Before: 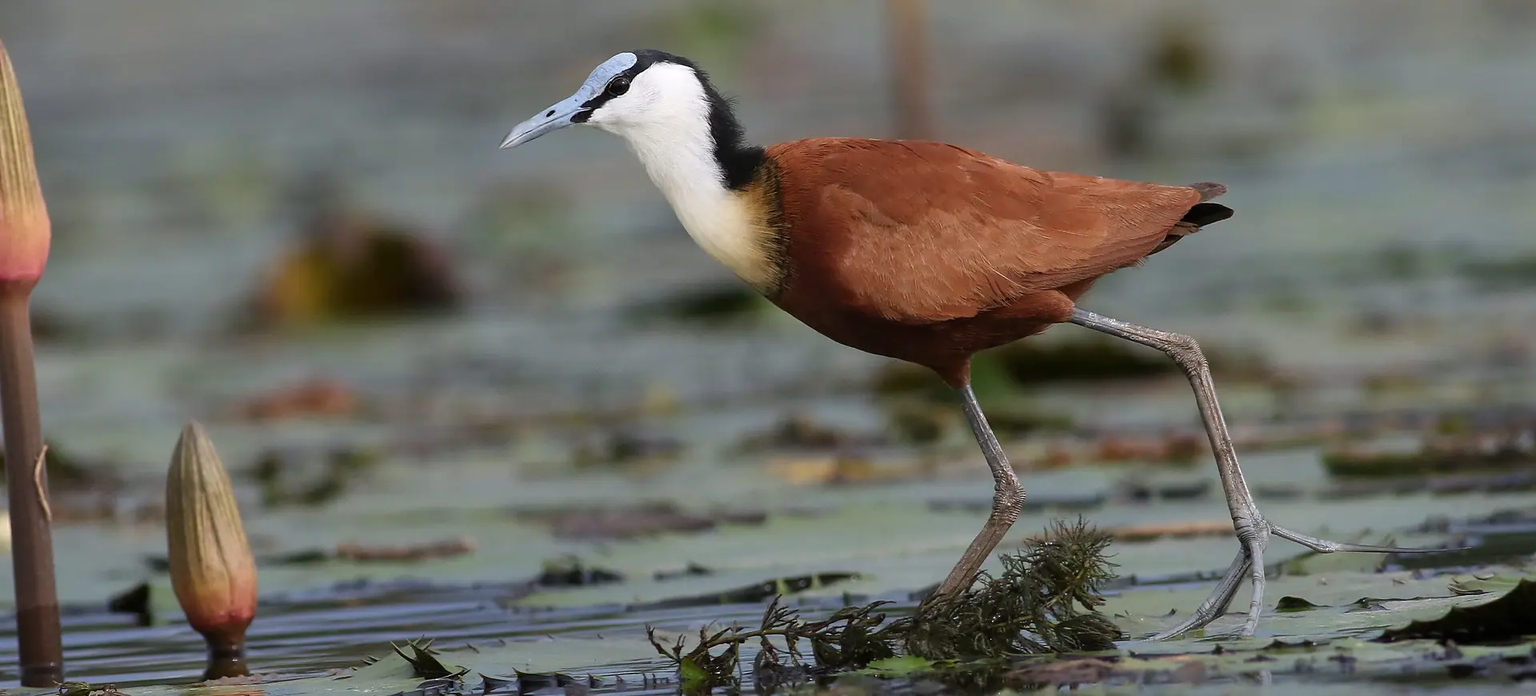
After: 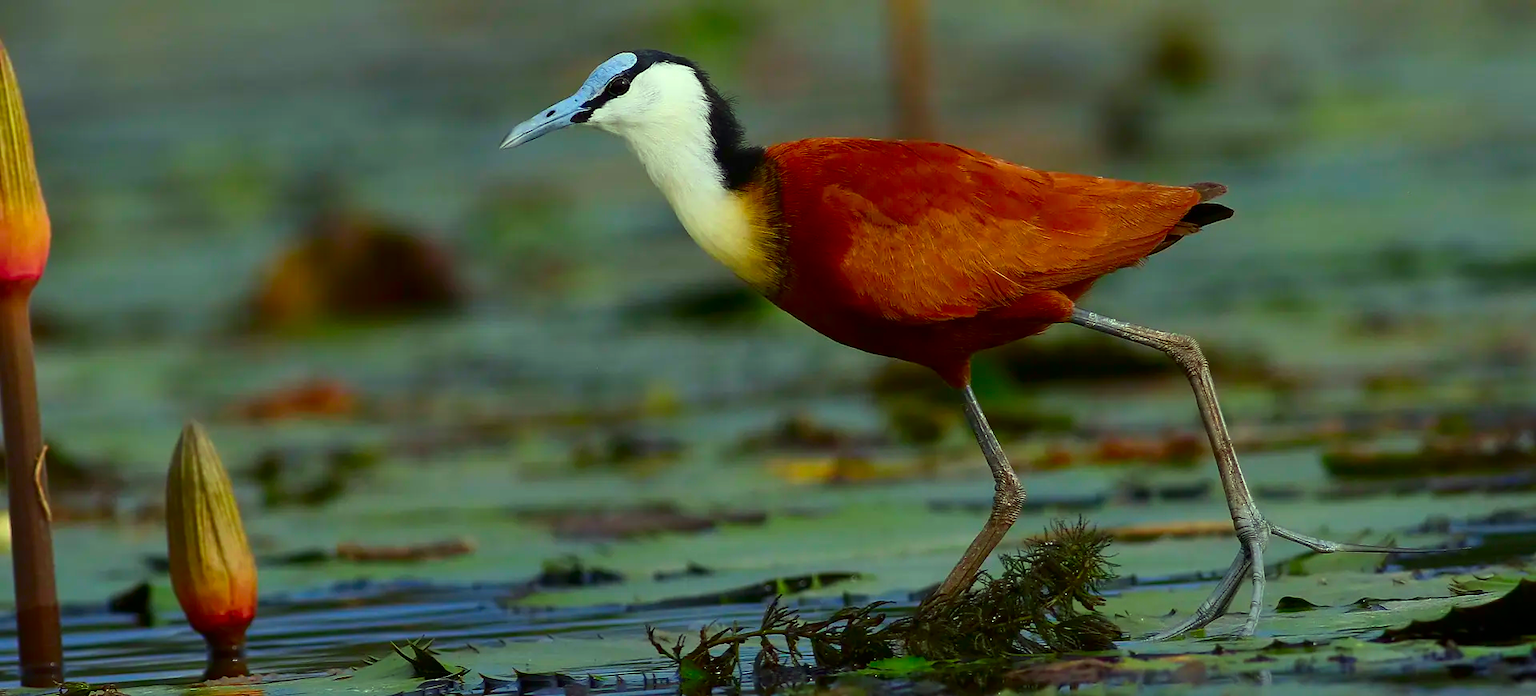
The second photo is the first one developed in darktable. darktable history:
color correction: highlights a* -10.77, highlights b* 9.8, saturation 1.72
contrast brightness saturation: contrast 0.07, brightness -0.14, saturation 0.11
